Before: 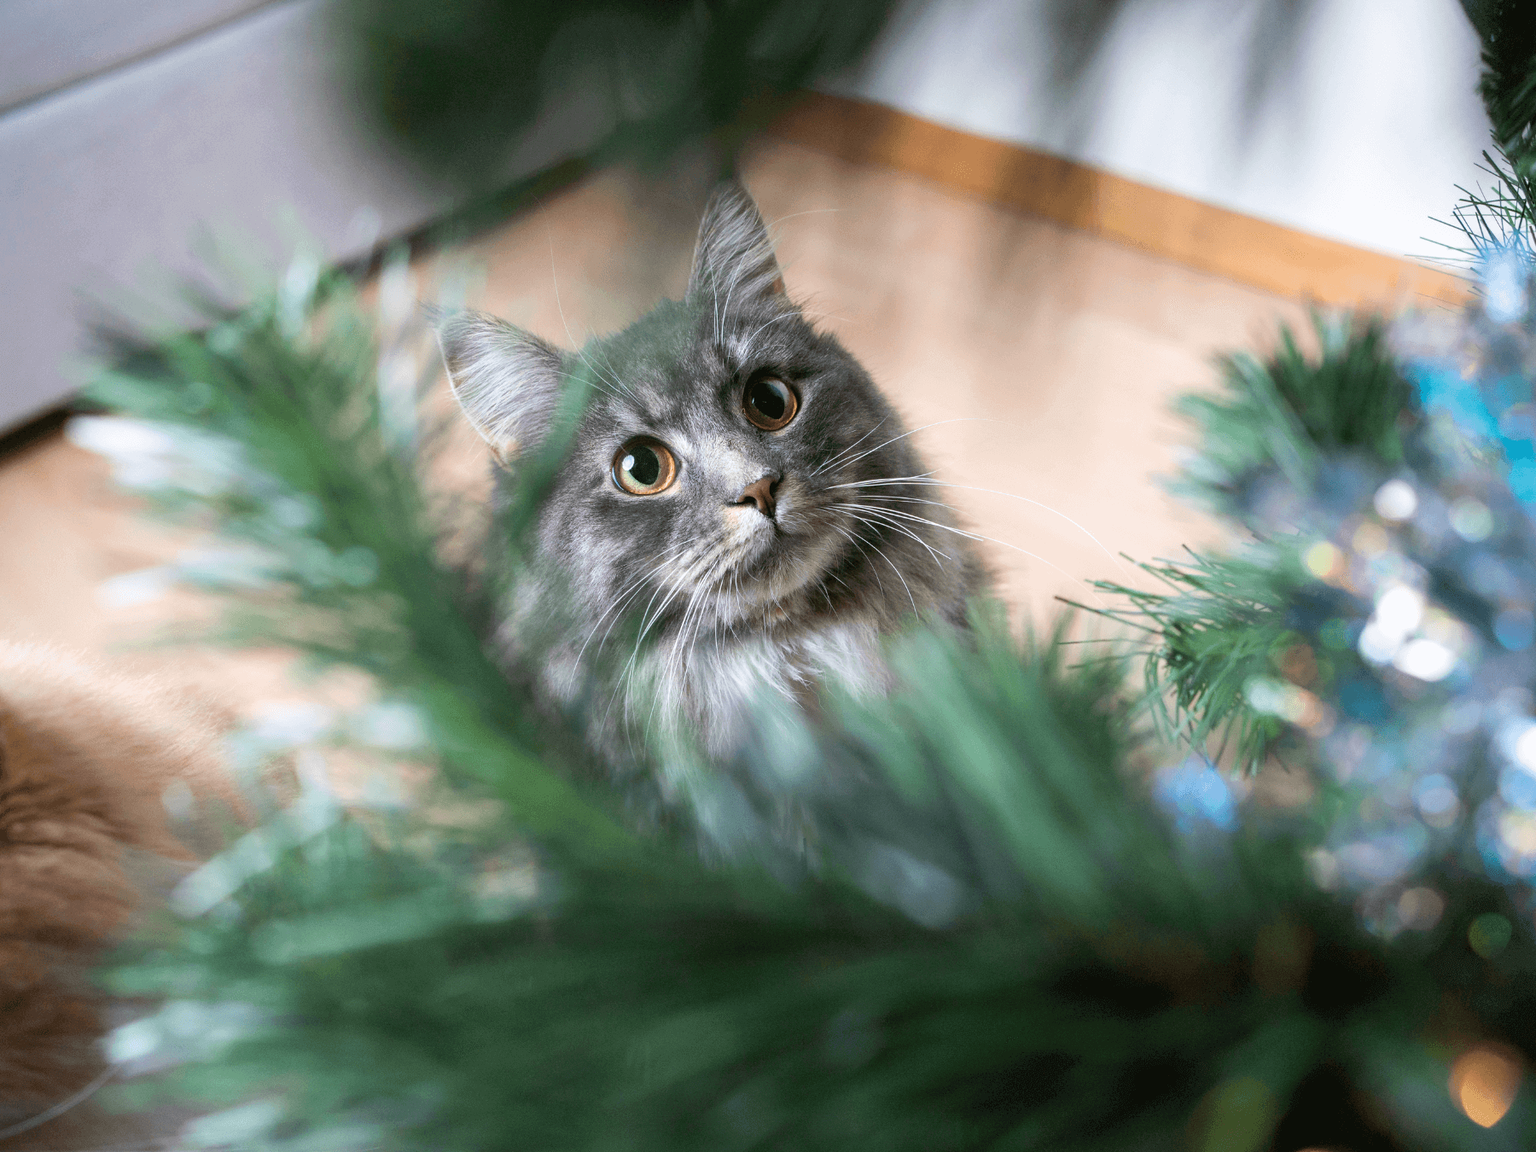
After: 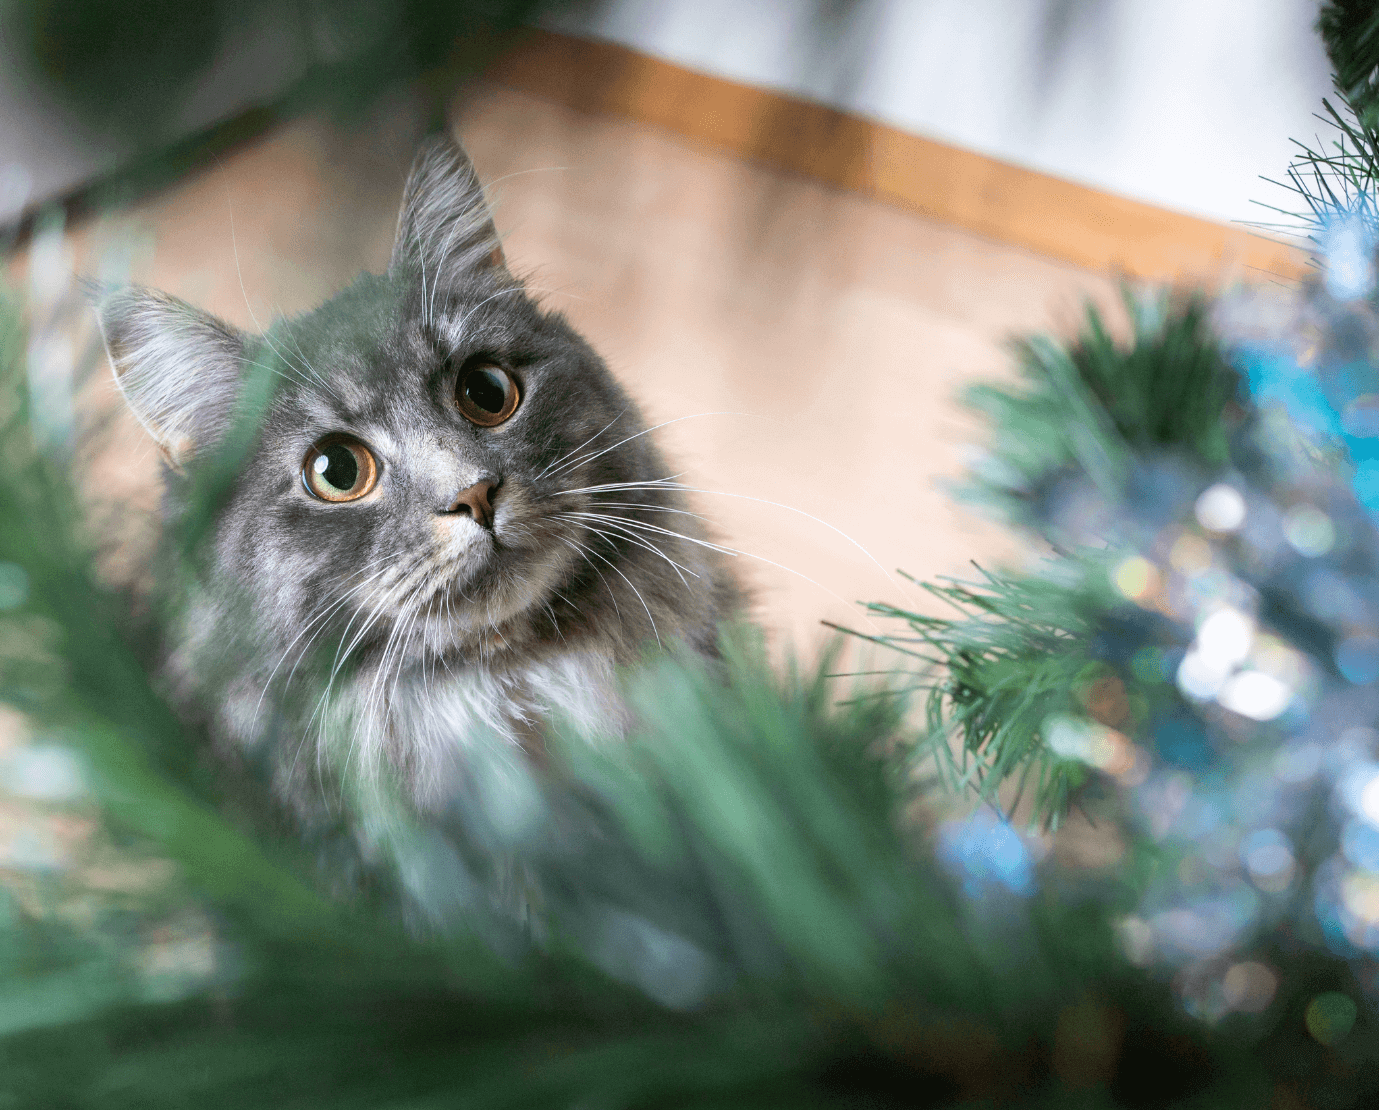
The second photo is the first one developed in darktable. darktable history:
crop: left 23.095%, top 5.827%, bottom 11.854%
base curve: preserve colors none
